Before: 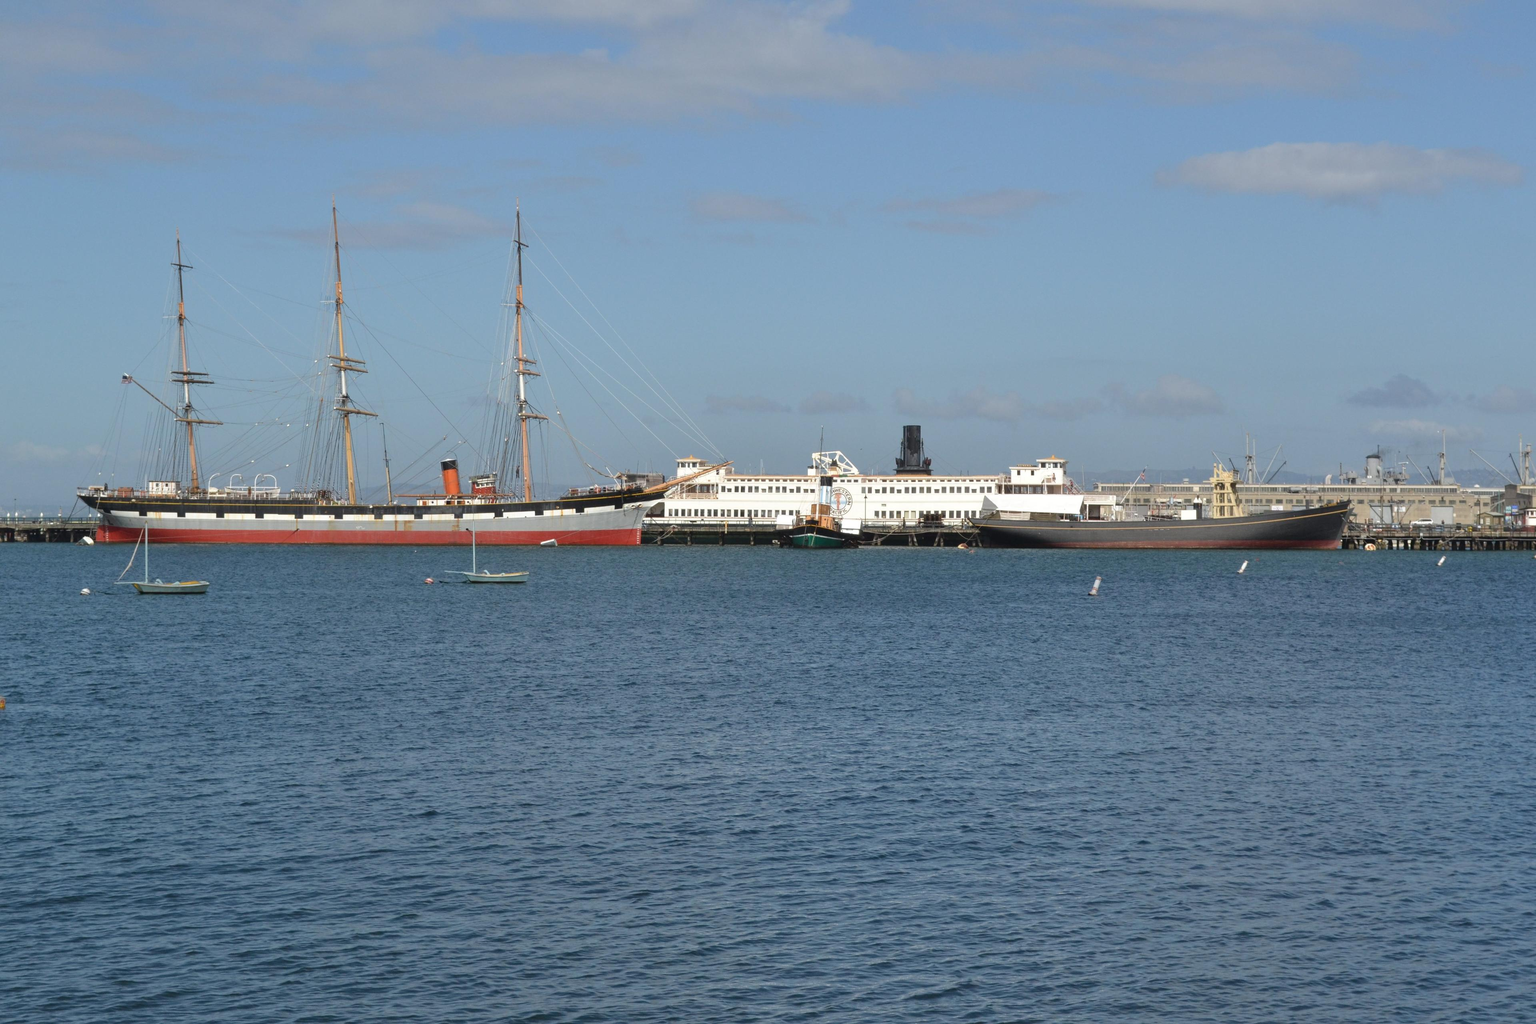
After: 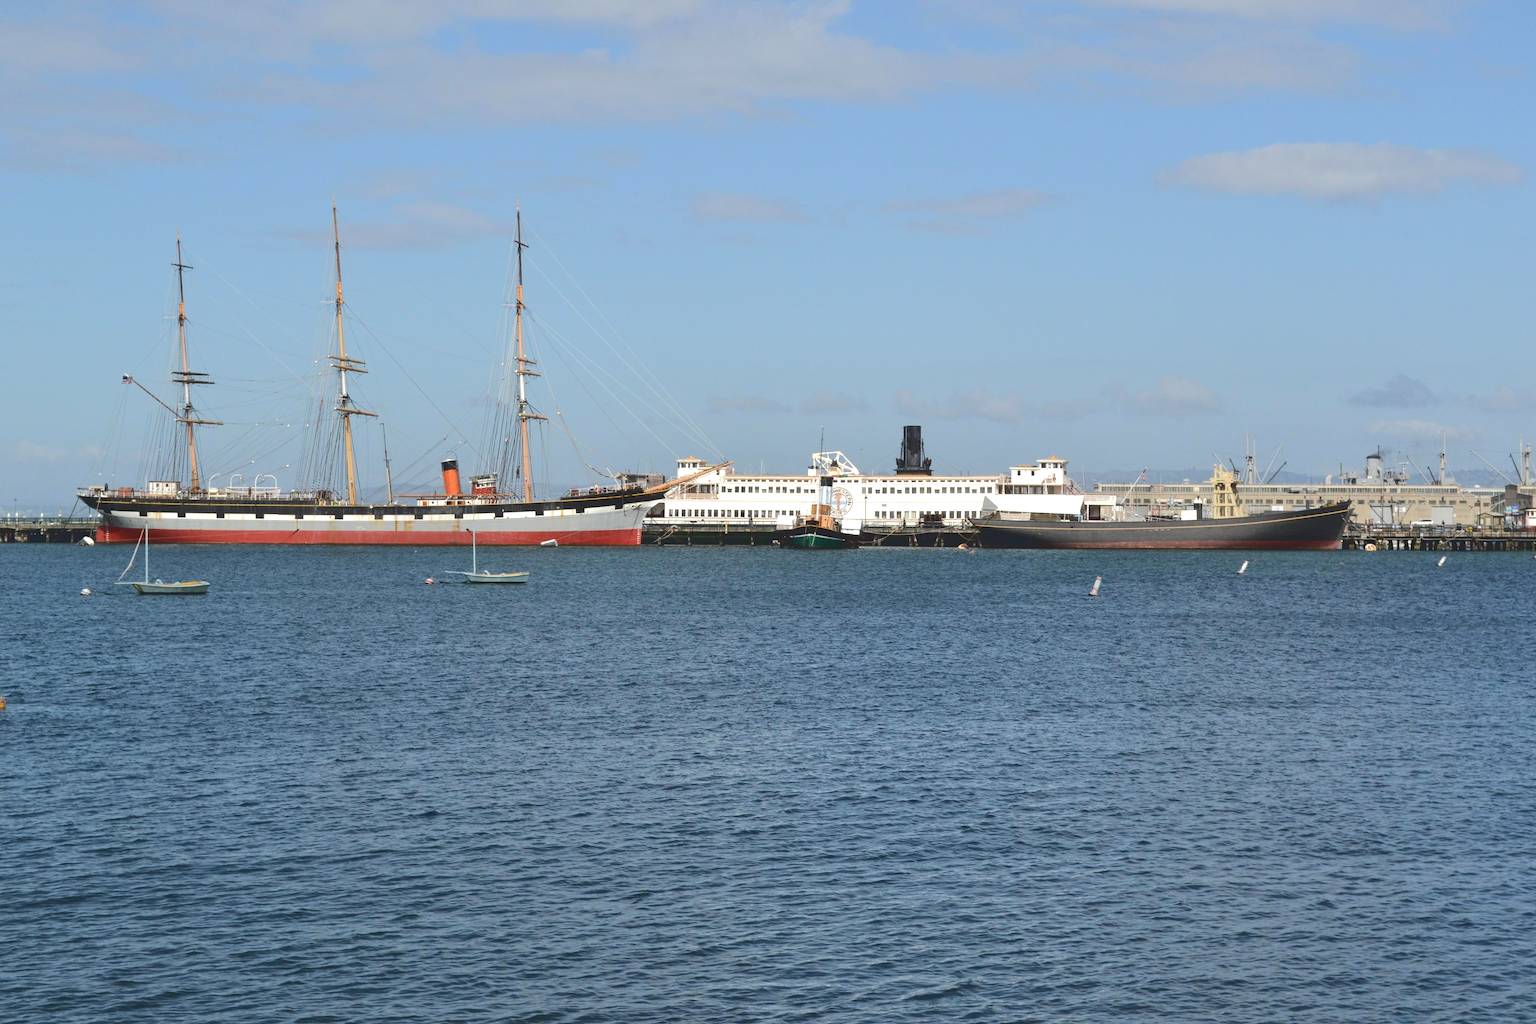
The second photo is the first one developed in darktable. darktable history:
exposure: exposure 0.179 EV, compensate highlight preservation false
tone curve: curves: ch0 [(0, 0) (0.003, 0.15) (0.011, 0.151) (0.025, 0.15) (0.044, 0.15) (0.069, 0.151) (0.1, 0.153) (0.136, 0.16) (0.177, 0.183) (0.224, 0.21) (0.277, 0.253) (0.335, 0.309) (0.399, 0.389) (0.468, 0.479) (0.543, 0.58) (0.623, 0.677) (0.709, 0.747) (0.801, 0.808) (0.898, 0.87) (1, 1)], color space Lab, linked channels, preserve colors none
